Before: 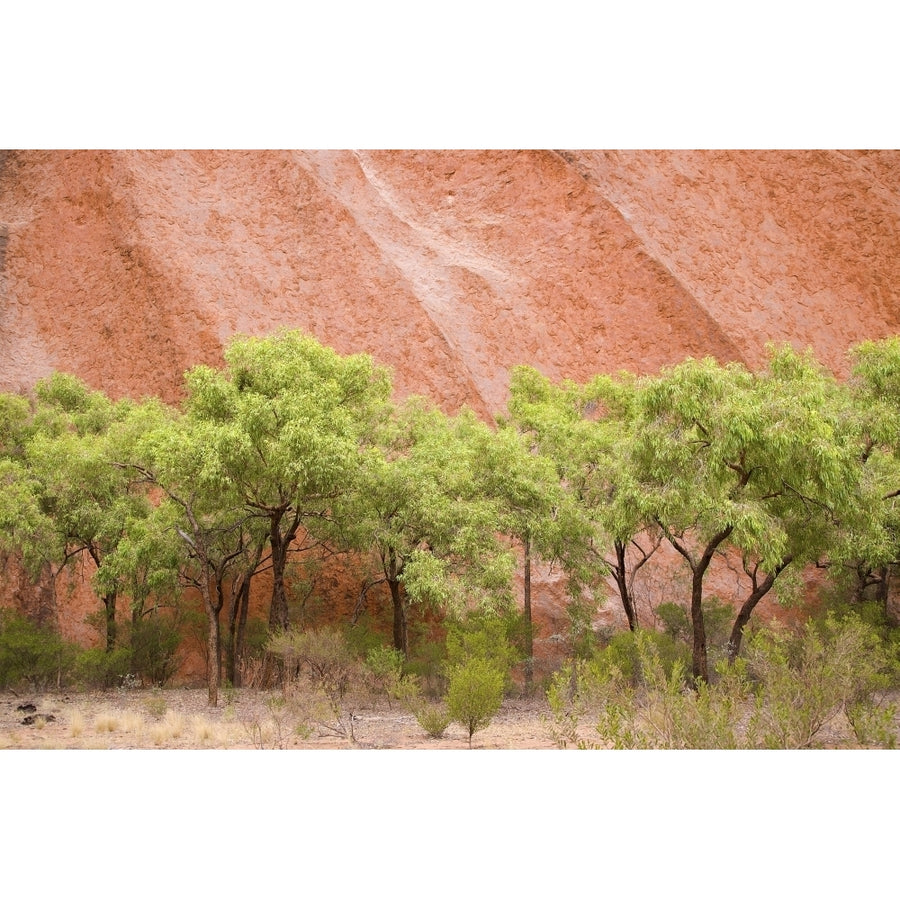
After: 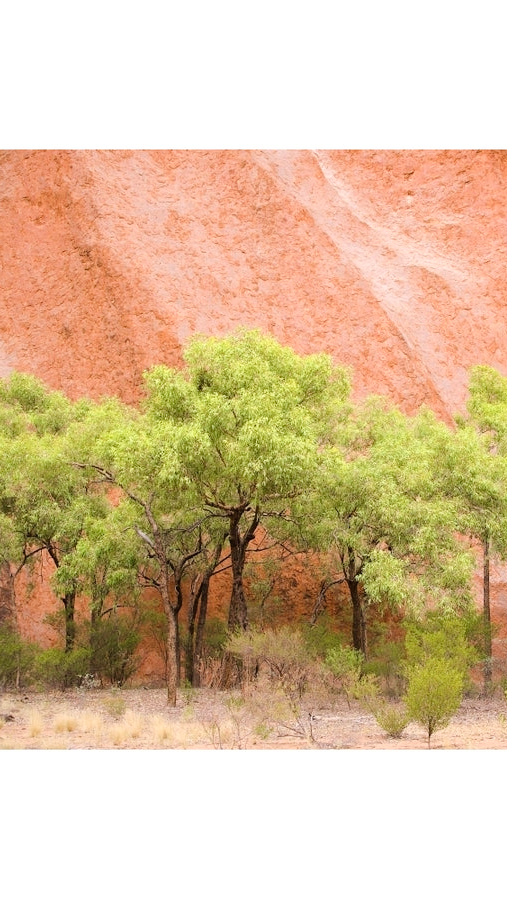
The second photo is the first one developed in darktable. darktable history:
tone curve: curves: ch0 [(0, 0) (0.051, 0.047) (0.102, 0.099) (0.228, 0.275) (0.432, 0.535) (0.695, 0.778) (0.908, 0.946) (1, 1)]; ch1 [(0, 0) (0.339, 0.298) (0.402, 0.363) (0.453, 0.413) (0.485, 0.469) (0.494, 0.493) (0.504, 0.501) (0.525, 0.534) (0.563, 0.595) (0.597, 0.638) (1, 1)]; ch2 [(0, 0) (0.48, 0.48) (0.504, 0.5) (0.539, 0.554) (0.59, 0.63) (0.642, 0.684) (0.824, 0.815) (1, 1)], color space Lab, linked channels, preserve colors none
crop: left 4.657%, right 38.946%
